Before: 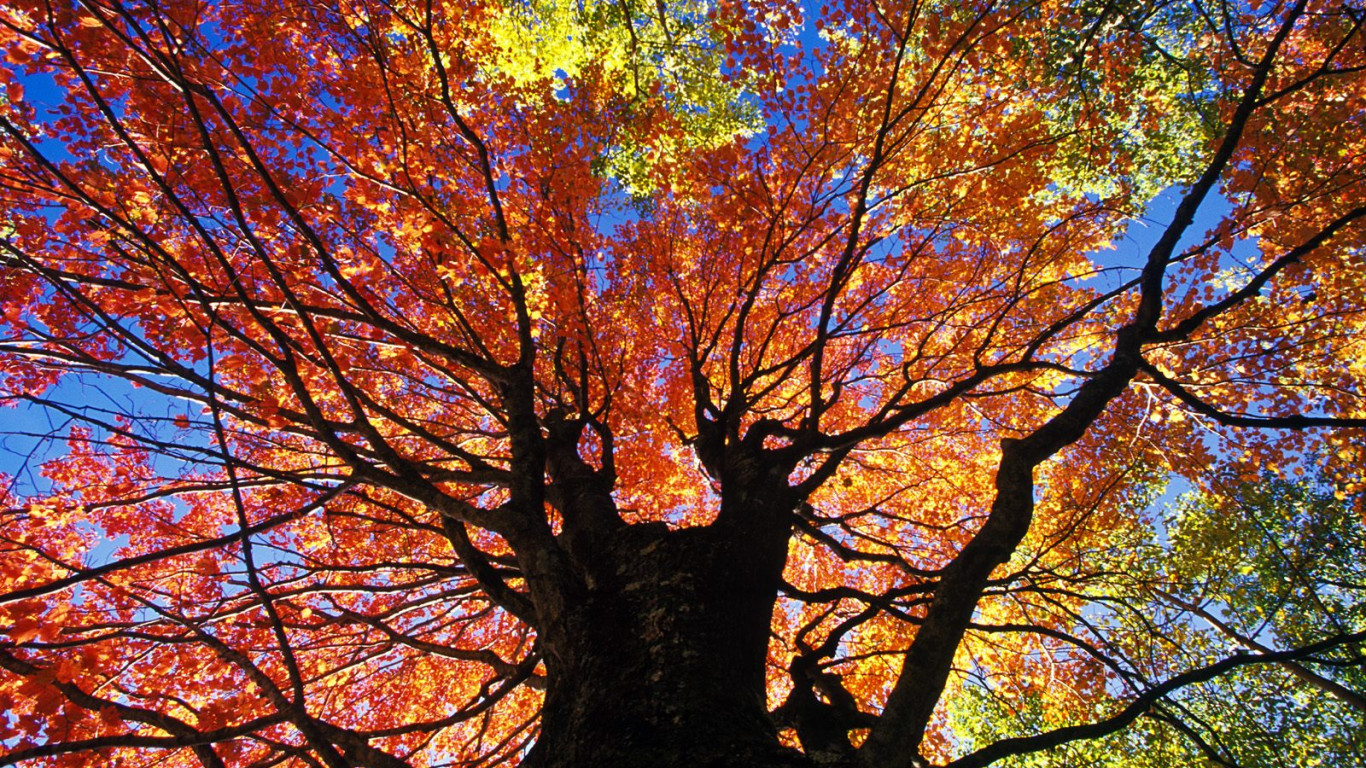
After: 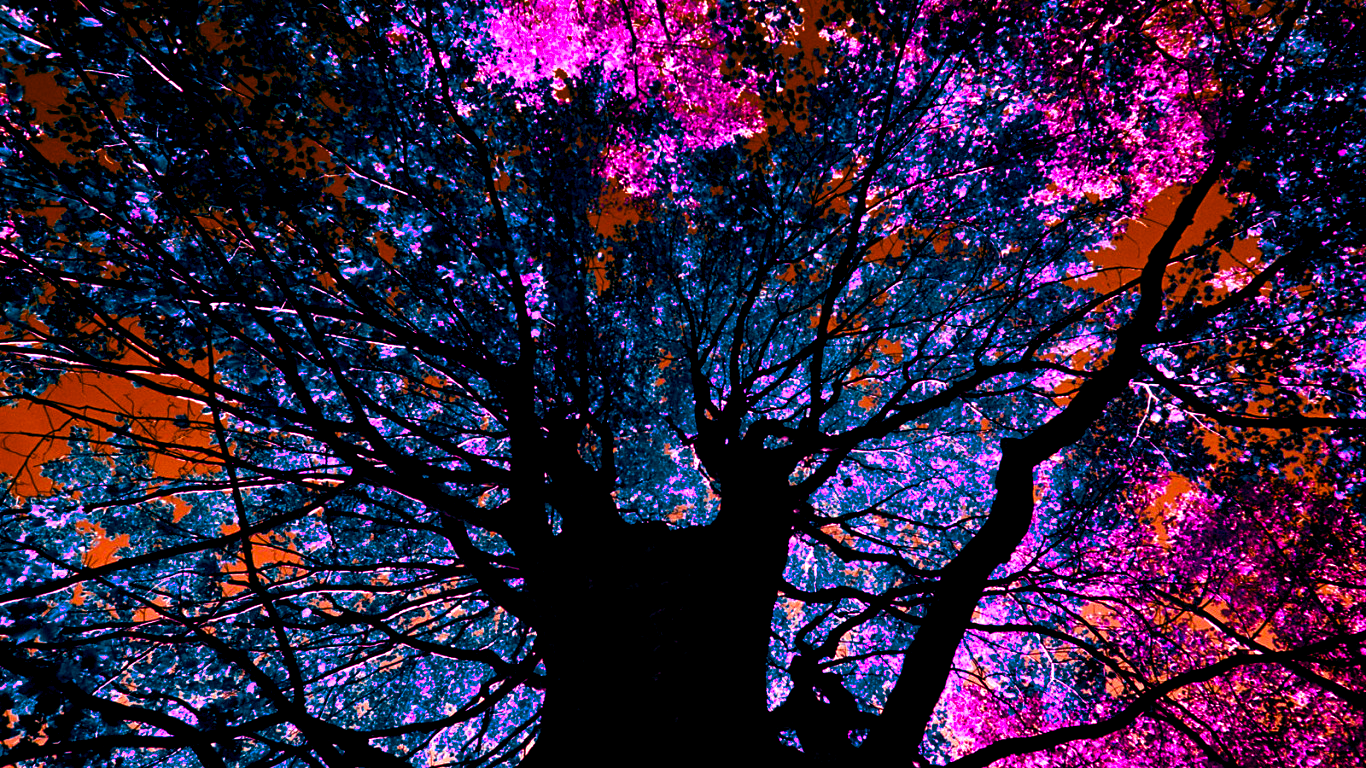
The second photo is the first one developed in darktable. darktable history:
tone equalizer: -8 EV 0.06 EV, smoothing diameter 25%, edges refinement/feathering 10, preserve details guided filter
color balance rgb: shadows lift › luminance -18.76%, shadows lift › chroma 35.44%, power › luminance -3.76%, power › hue 142.17°, highlights gain › chroma 7.5%, highlights gain › hue 184.75°, global offset › luminance -0.52%, global offset › chroma 0.91%, global offset › hue 173.36°, shadows fall-off 300%, white fulcrum 2 EV, highlights fall-off 300%, linear chroma grading › shadows 17.19%, linear chroma grading › highlights 61.12%, linear chroma grading › global chroma 50%, hue shift -150.52°, perceptual brilliance grading › global brilliance 12%, mask middle-gray fulcrum 100%, contrast gray fulcrum 38.43%, contrast 35.15%, saturation formula JzAzBz (2021)
